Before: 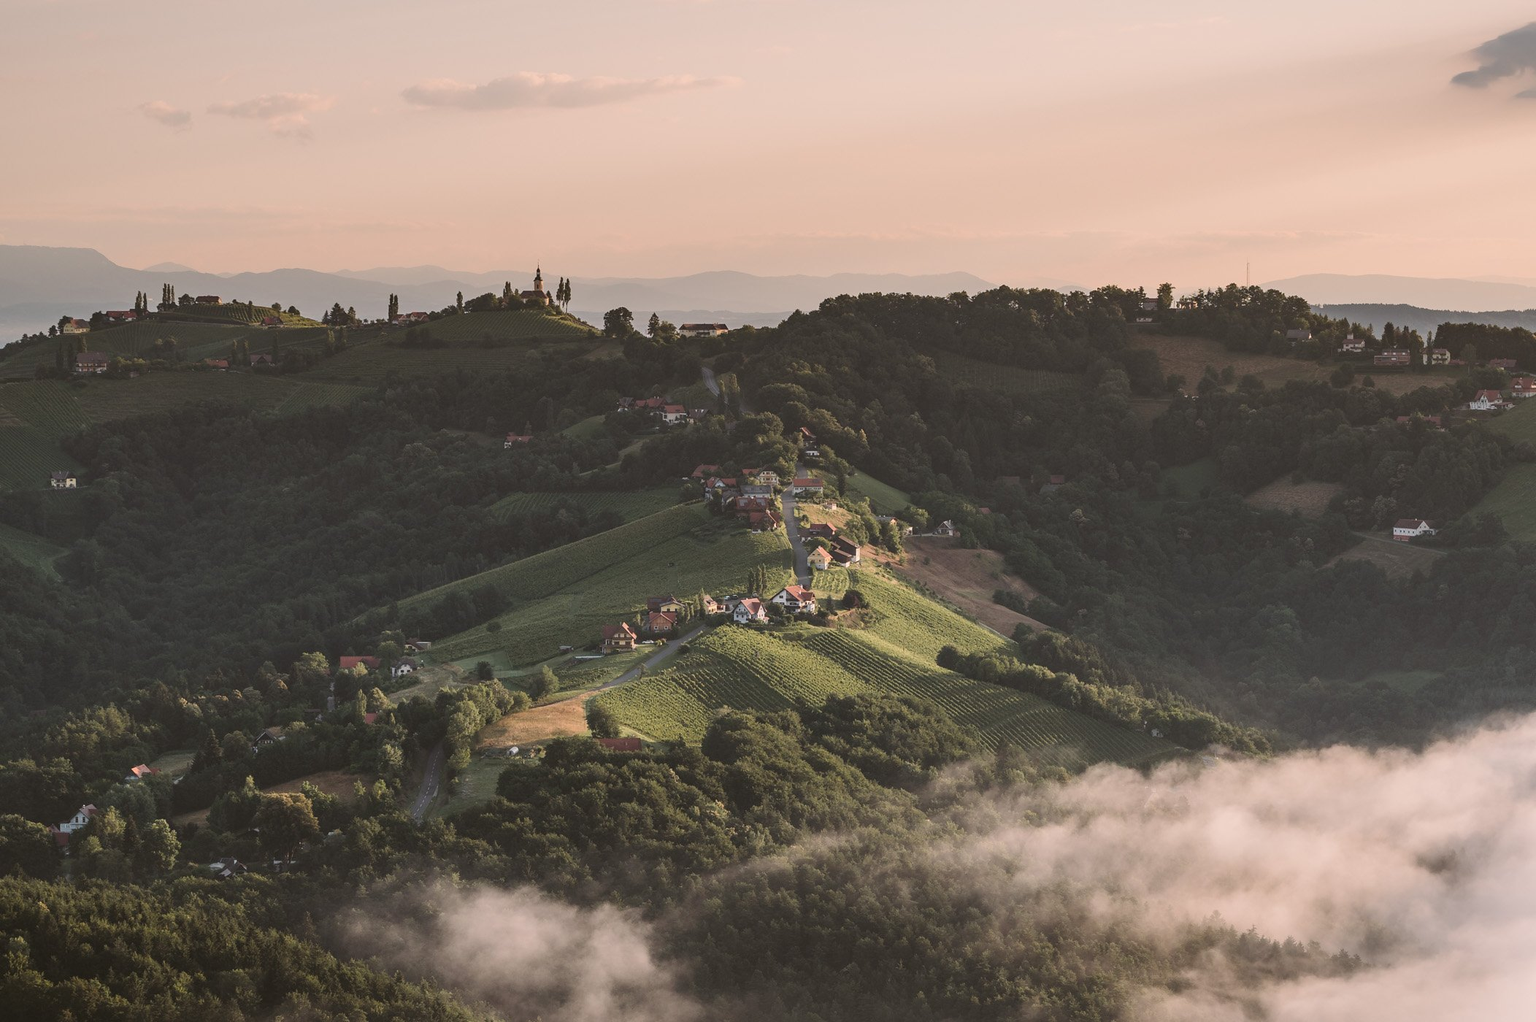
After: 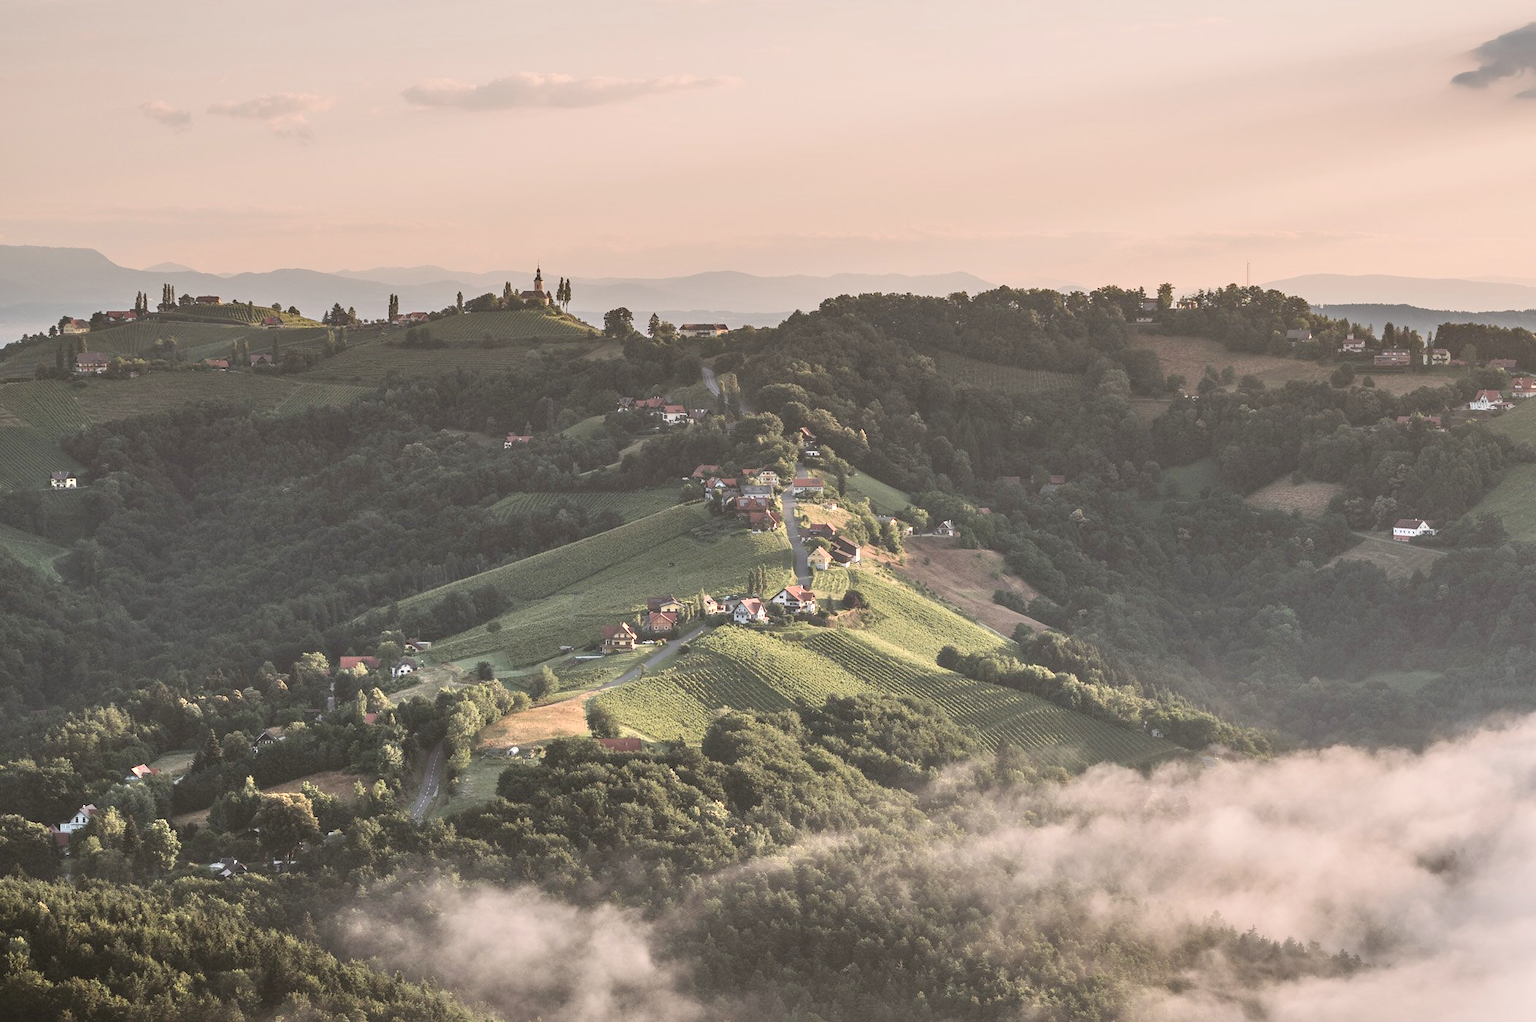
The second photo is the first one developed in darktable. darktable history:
tone equalizer: -7 EV 0.142 EV, -6 EV 0.631 EV, -5 EV 1.11 EV, -4 EV 1.33 EV, -3 EV 1.16 EV, -2 EV 0.6 EV, -1 EV 0.164 EV, mask exposure compensation -0.49 EV
contrast brightness saturation: contrast 0.111, saturation -0.169
